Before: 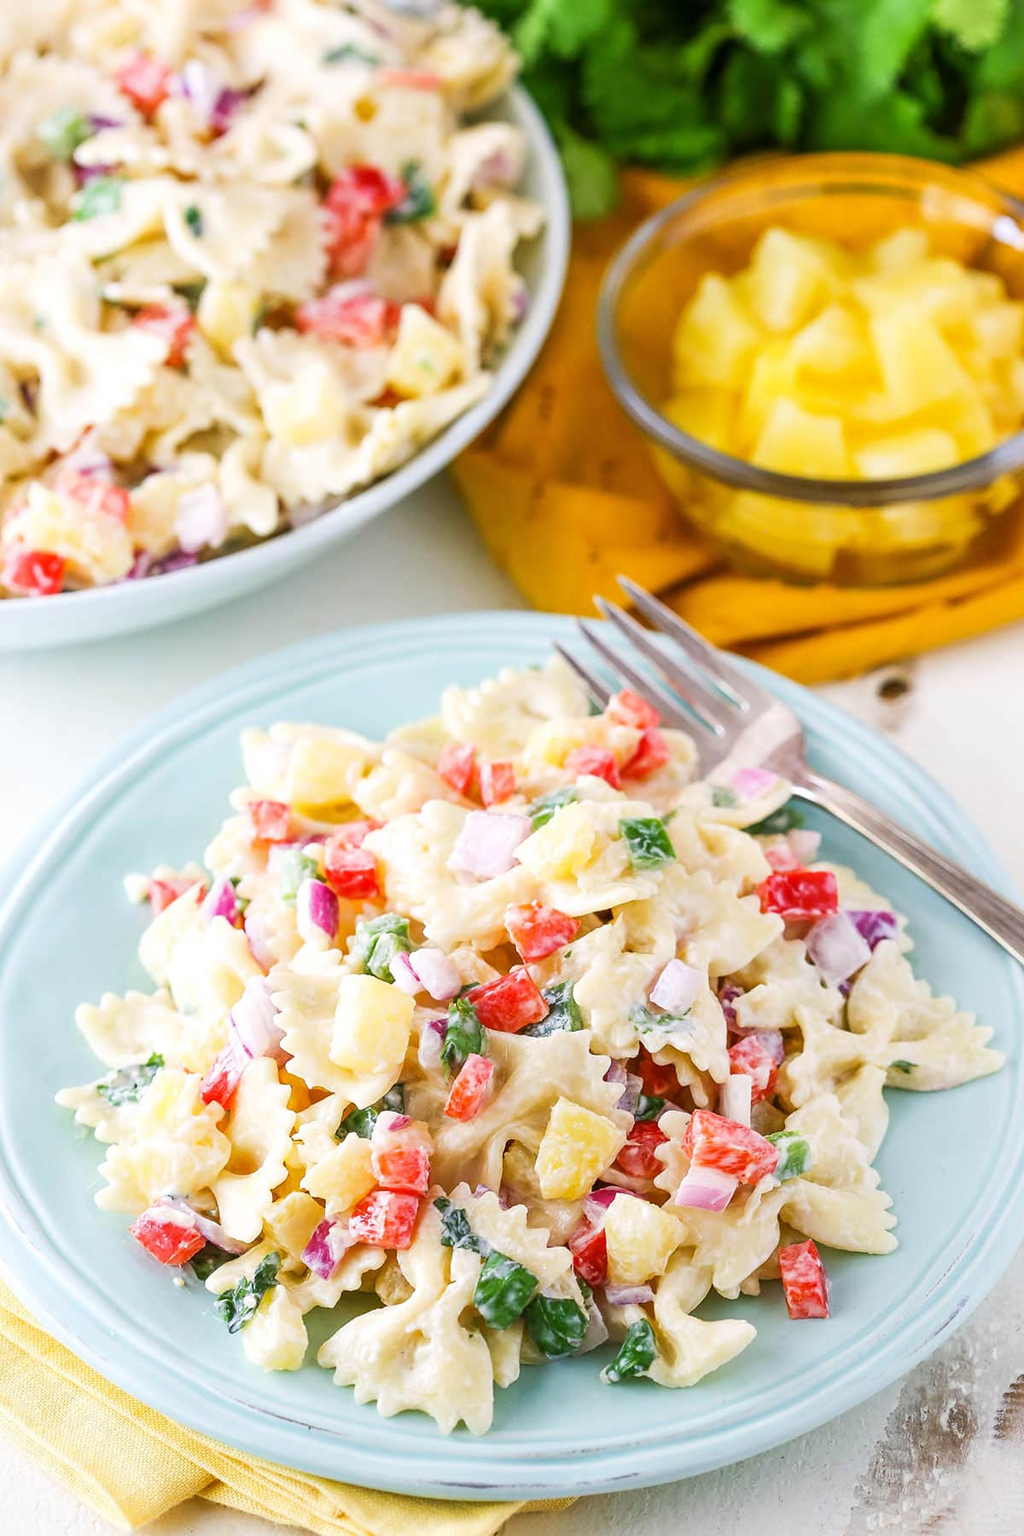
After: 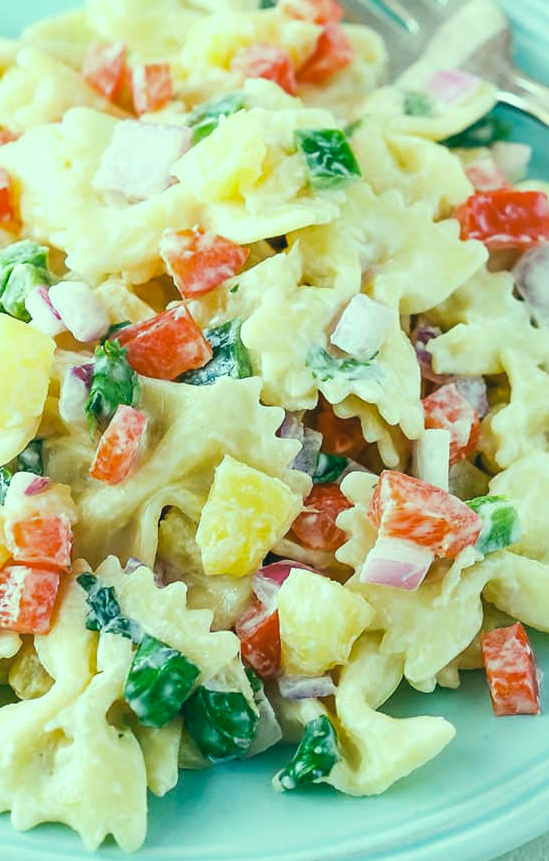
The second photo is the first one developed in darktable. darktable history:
crop: left 35.96%, top 46.149%, right 18.216%, bottom 5.937%
color correction: highlights a* -19.32, highlights b* 9.8, shadows a* -20.26, shadows b* -10.72
